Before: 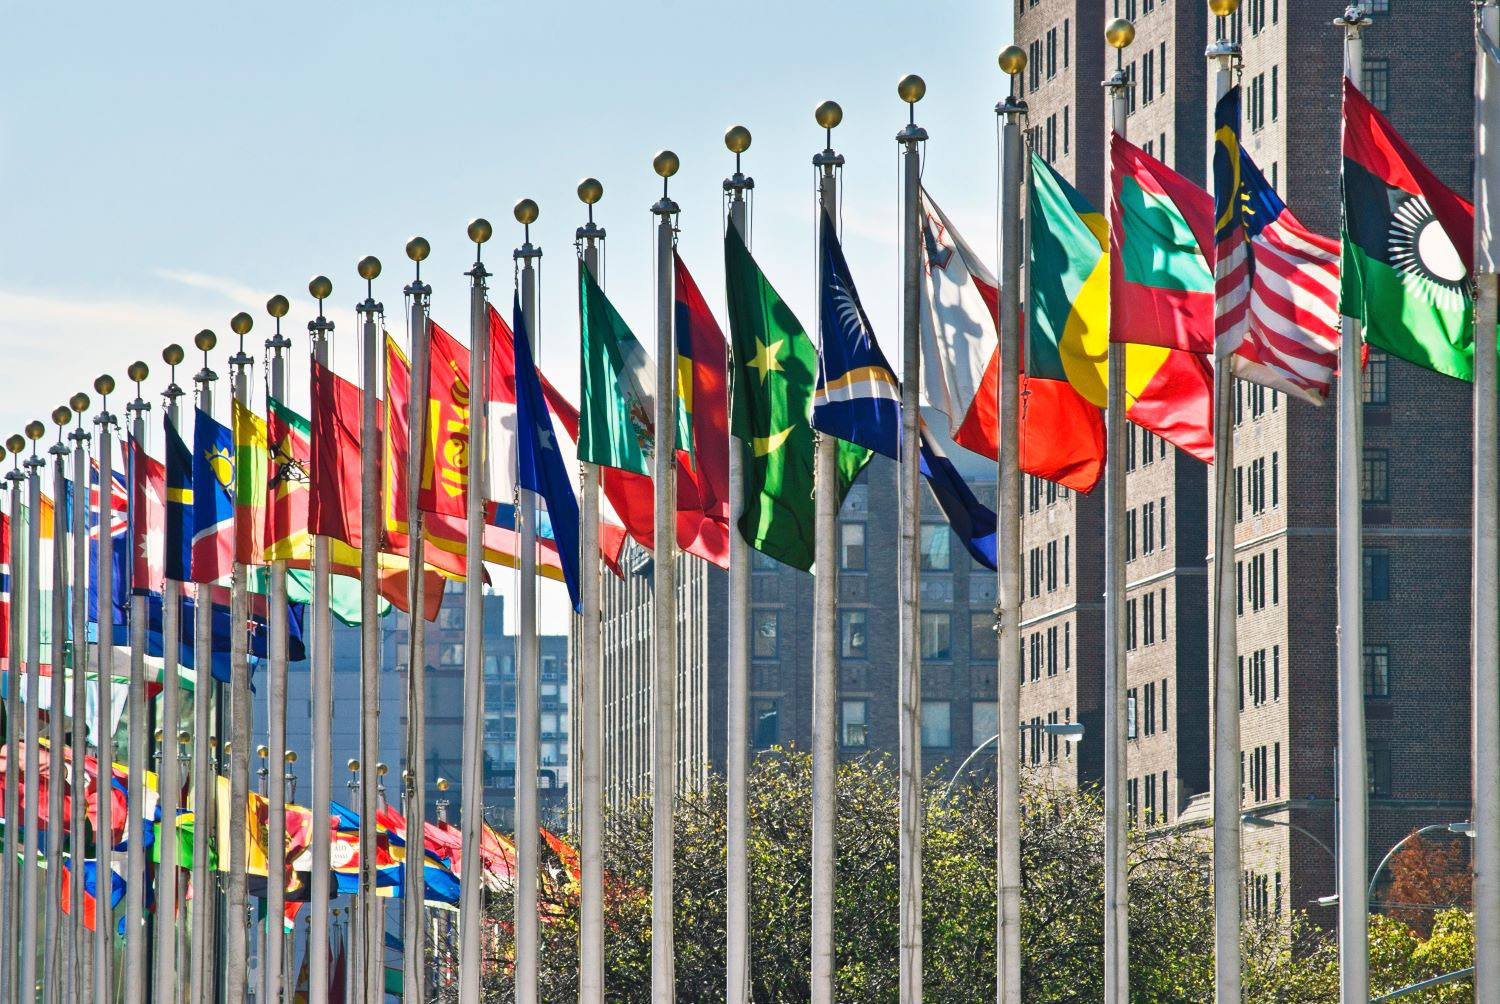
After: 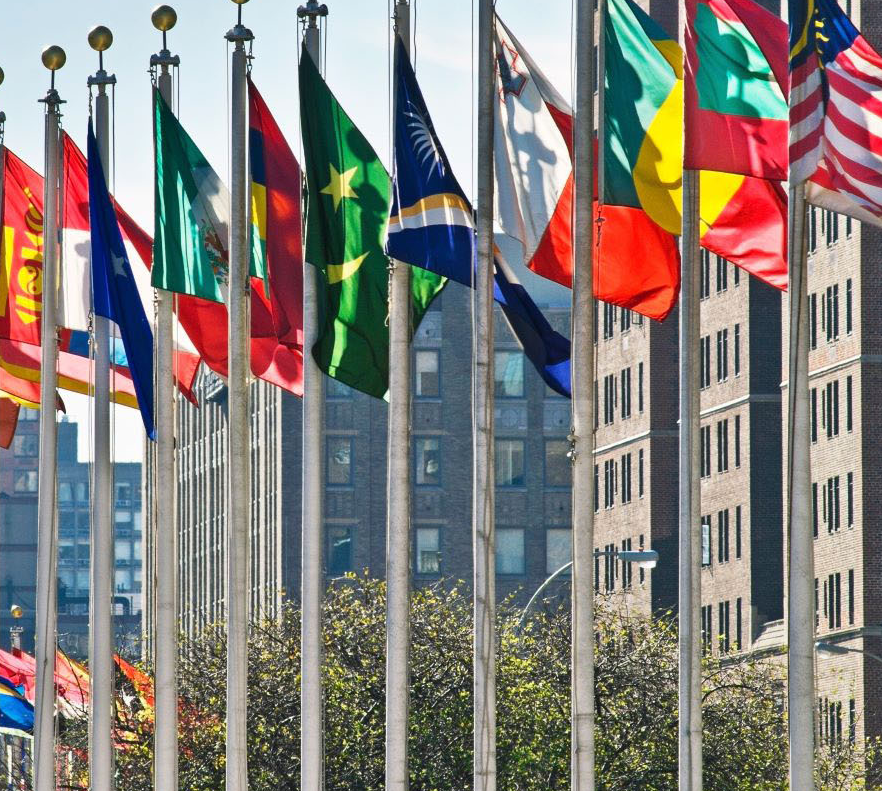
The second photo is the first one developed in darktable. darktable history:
crop and rotate: left 28.443%, top 17.239%, right 12.711%, bottom 3.968%
